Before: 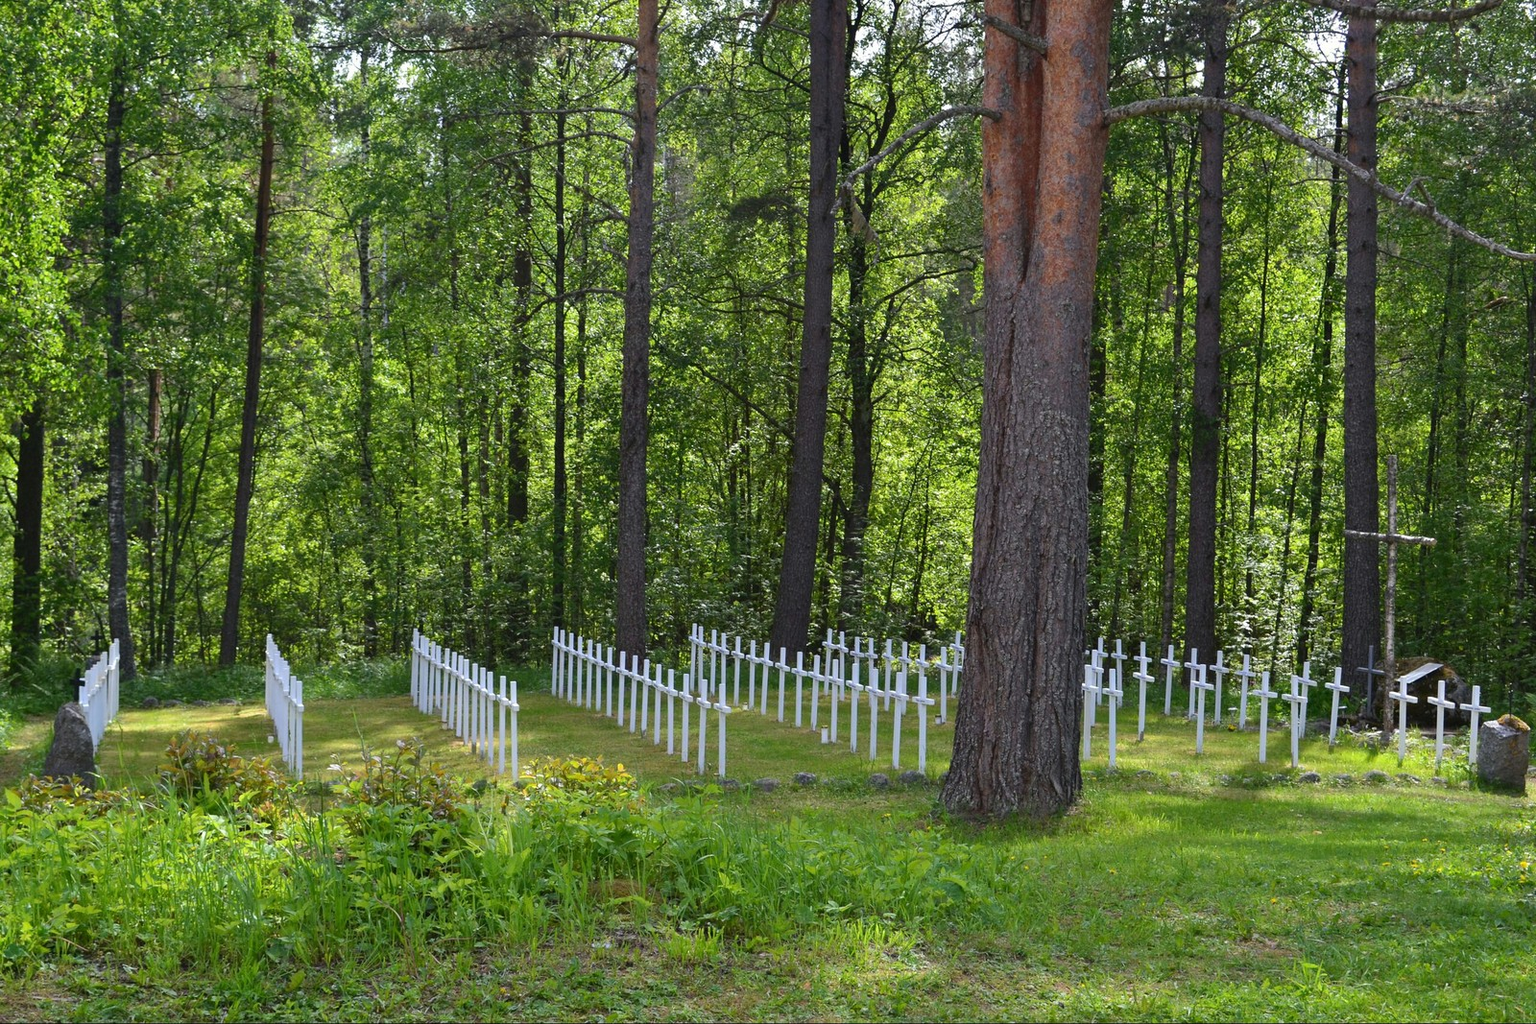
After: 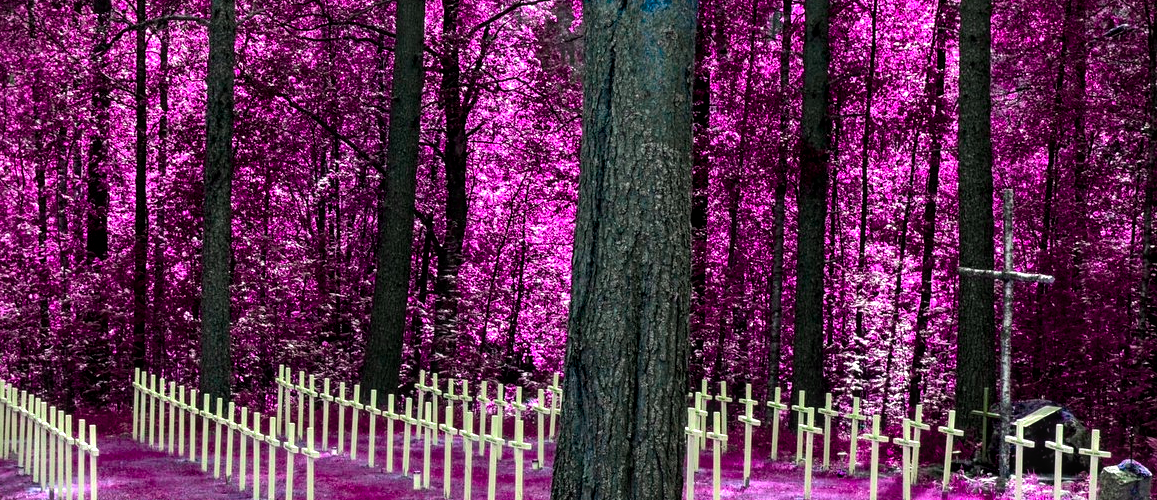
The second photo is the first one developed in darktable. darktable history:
color balance rgb: shadows lift › luminance -10.216%, shadows lift › chroma 0.806%, shadows lift › hue 111.6°, linear chroma grading › global chroma 3.194%, perceptual saturation grading › global saturation 38.94%, hue shift -149°, contrast 34.581%, saturation formula JzAzBz (2021)
exposure: black level correction 0.007, exposure 0.097 EV, compensate exposure bias true, compensate highlight preservation false
crop and rotate: left 27.666%, top 26.724%, bottom 26.371%
vignetting: fall-off start 91.73%
shadows and highlights: shadows 20.82, highlights -81.15, highlights color adjustment 89.12%, soften with gaussian
local contrast: detail 130%
